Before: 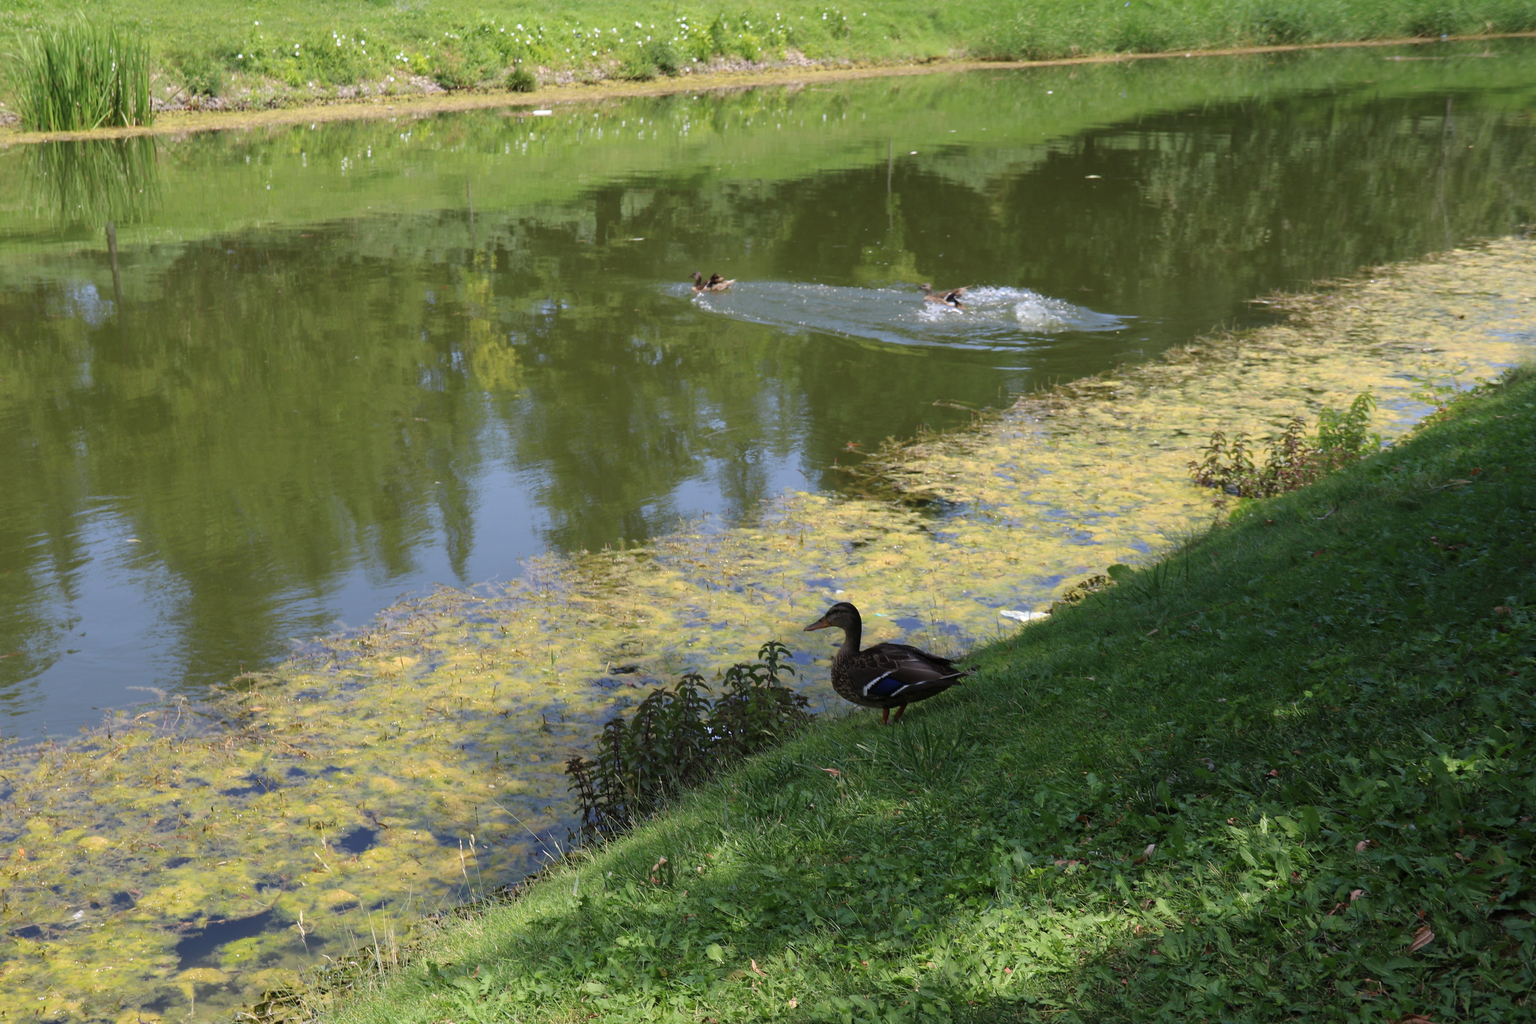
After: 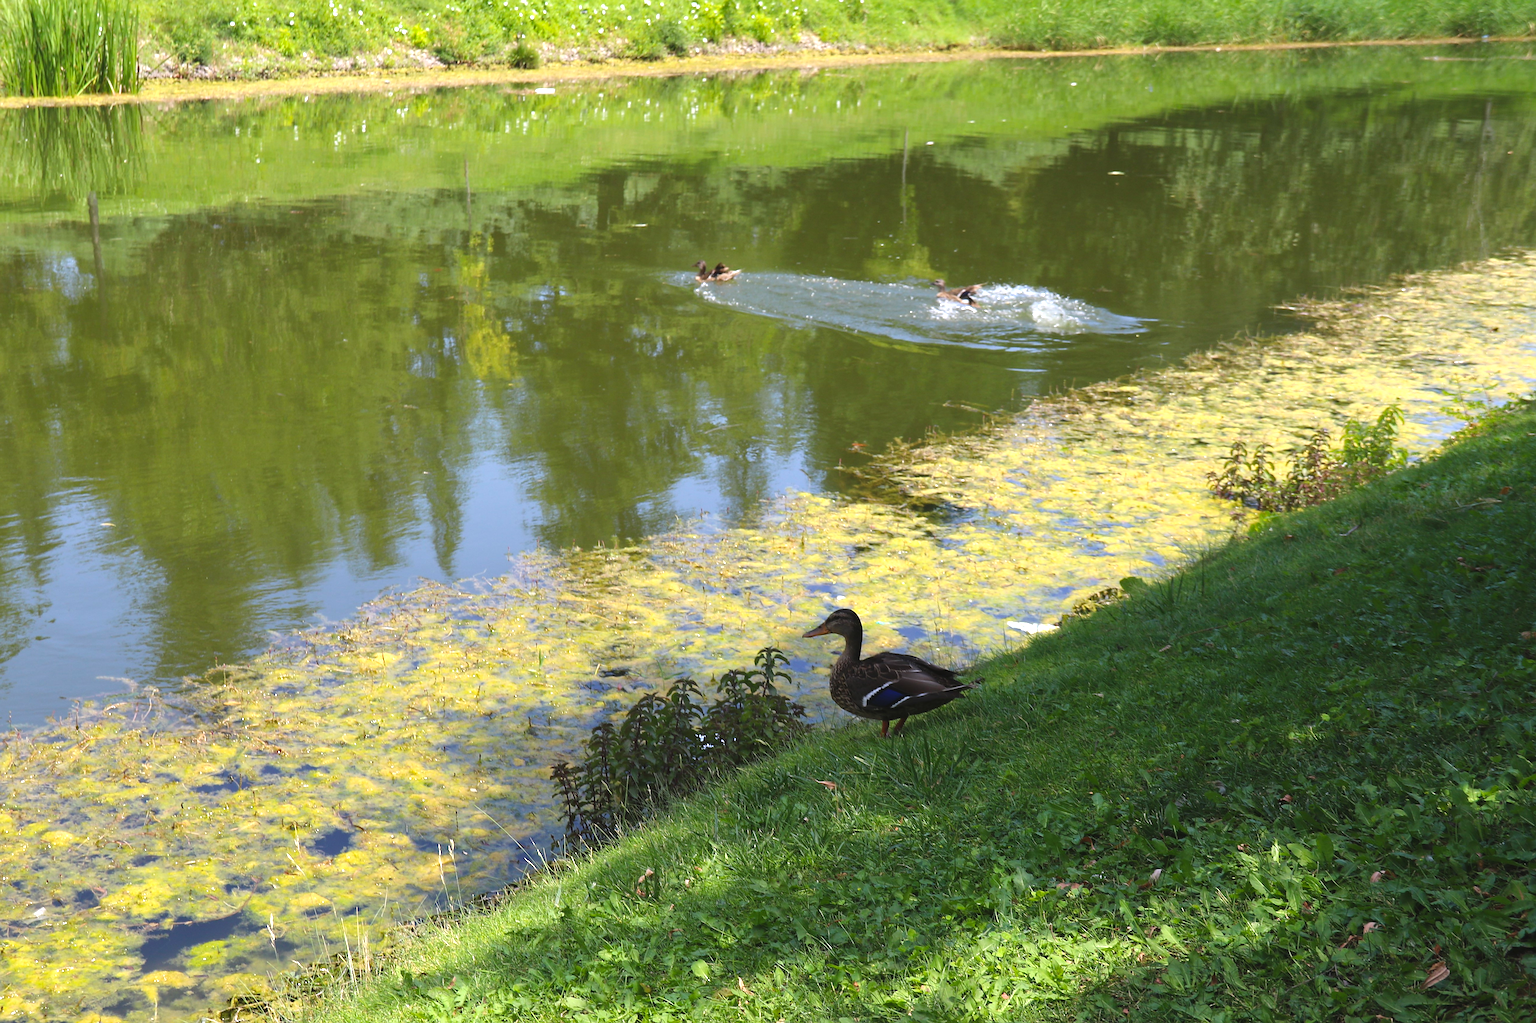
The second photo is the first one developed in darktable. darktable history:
exposure: black level correction -0.003, exposure 0.044 EV, compensate exposure bias true, compensate highlight preservation false
contrast brightness saturation: saturation -0.069
crop and rotate: angle -1.55°
sharpen: on, module defaults
color balance rgb: linear chroma grading › global chroma 19.346%, perceptual saturation grading › global saturation 0.923%, perceptual brilliance grading › global brilliance 17.842%
tone equalizer: edges refinement/feathering 500, mask exposure compensation -1.57 EV, preserve details no
